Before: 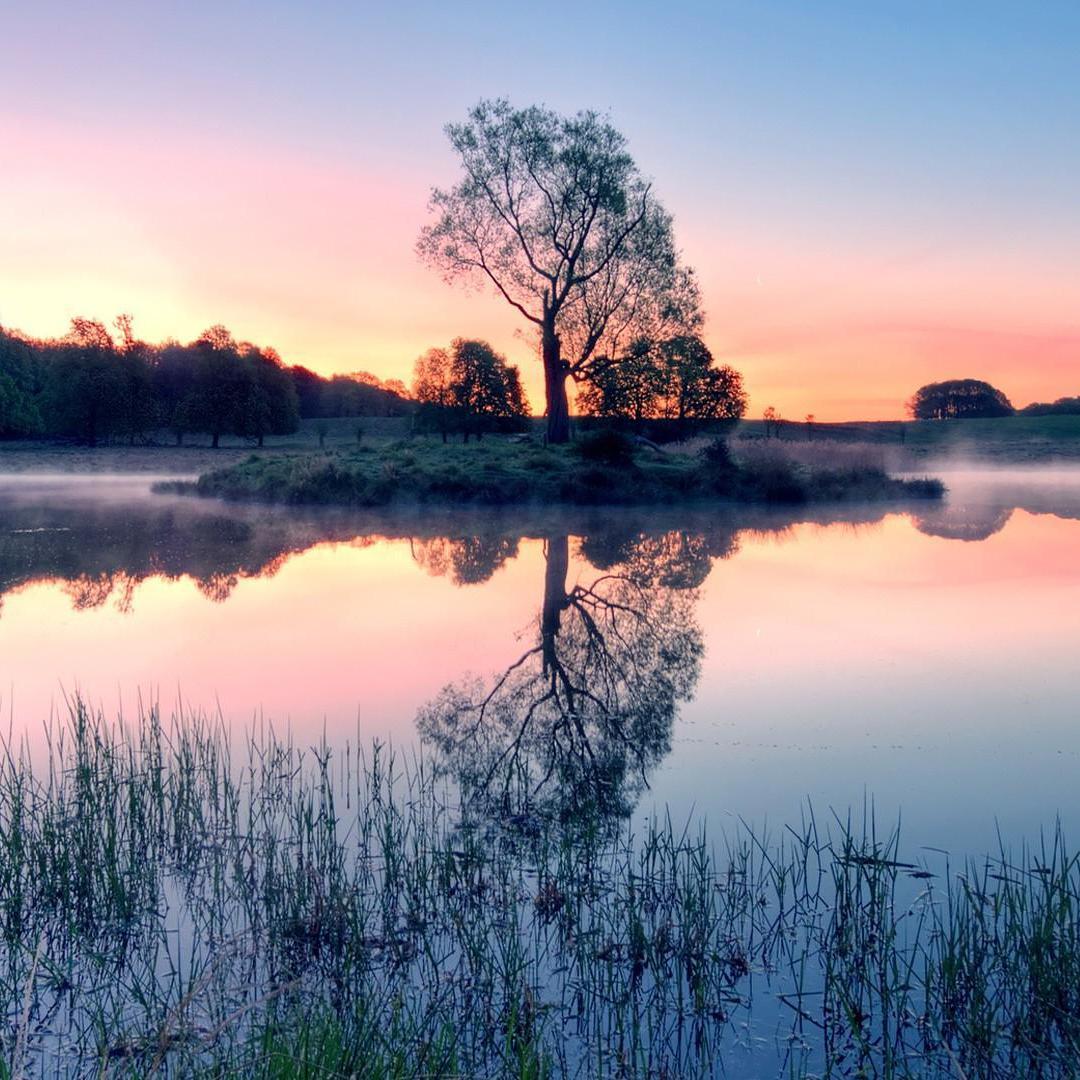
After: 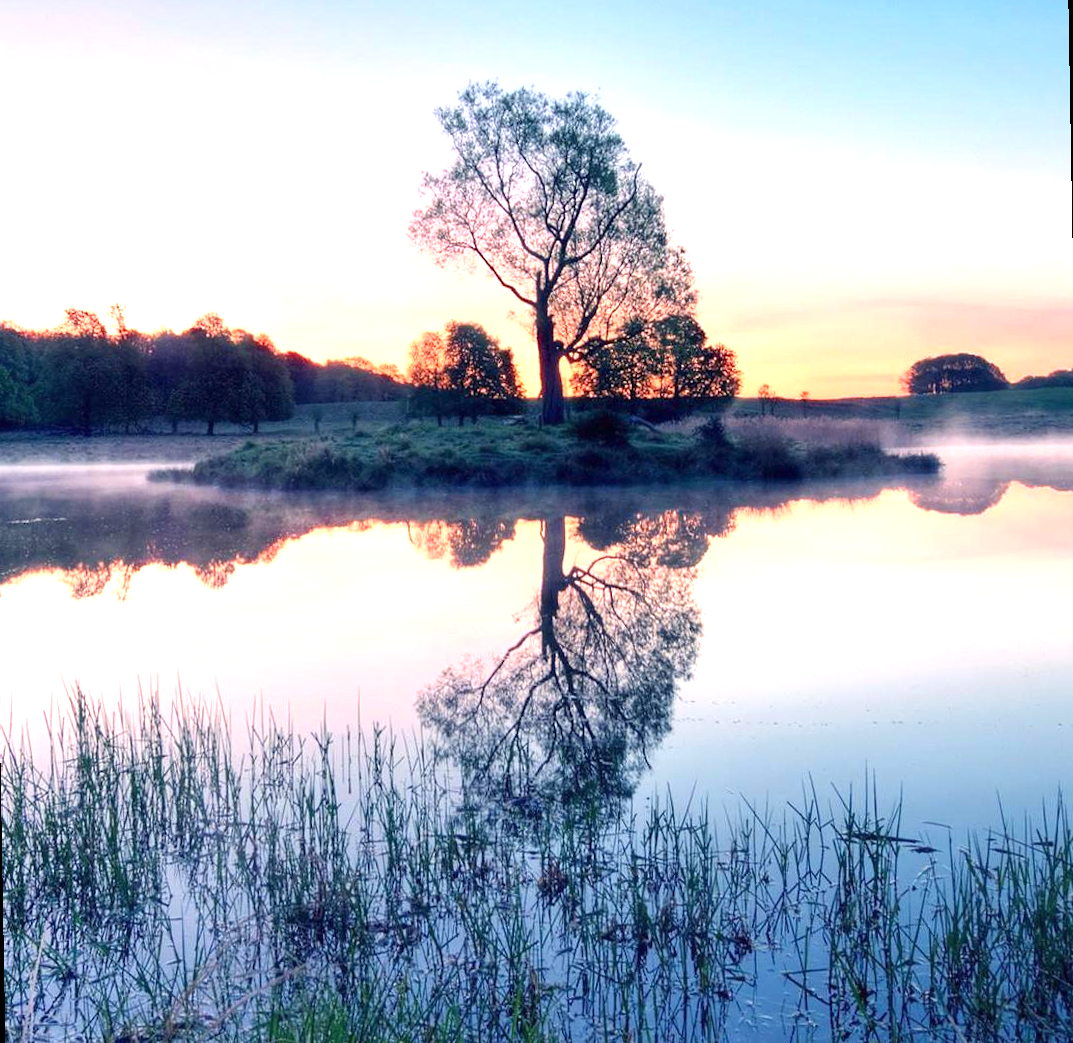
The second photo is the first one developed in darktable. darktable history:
rotate and perspective: rotation -1°, crop left 0.011, crop right 0.989, crop top 0.025, crop bottom 0.975
exposure: black level correction 0, exposure 0.9 EV, compensate highlight preservation false
